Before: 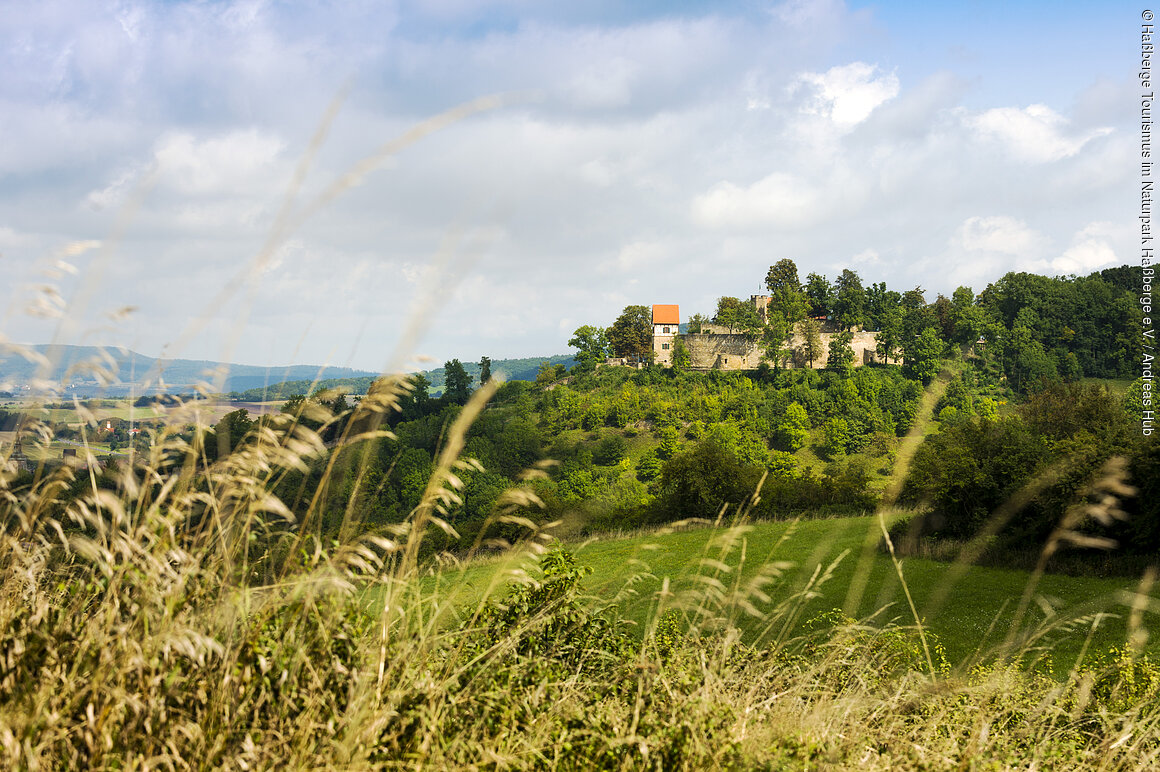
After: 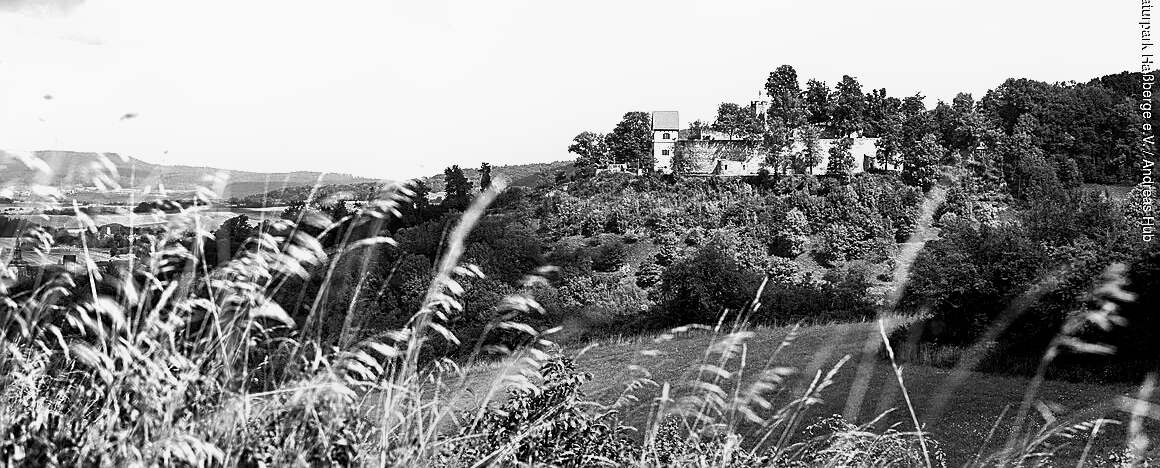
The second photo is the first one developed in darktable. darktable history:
crop and rotate: top 25.357%, bottom 13.942%
sharpen: on, module defaults
shadows and highlights: low approximation 0.01, soften with gaussian
white balance: red 0.988, blue 1.017
color balance rgb: shadows lift › luminance -7.7%, shadows lift › chroma 2.13%, shadows lift › hue 165.27°, power › luminance -7.77%, power › chroma 1.1%, power › hue 215.88°, highlights gain › luminance 15.15%, highlights gain › chroma 7%, highlights gain › hue 125.57°, global offset › luminance -0.33%, global offset › chroma 0.11%, global offset › hue 165.27°, perceptual saturation grading › global saturation 24.42%, perceptual saturation grading › highlights -24.42%, perceptual saturation grading › mid-tones 24.42%, perceptual saturation grading › shadows 40%, perceptual brilliance grading › global brilliance -5%, perceptual brilliance grading › highlights 24.42%, perceptual brilliance grading › mid-tones 7%, perceptual brilliance grading › shadows -5%
monochrome: a 16.06, b 15.48, size 1
